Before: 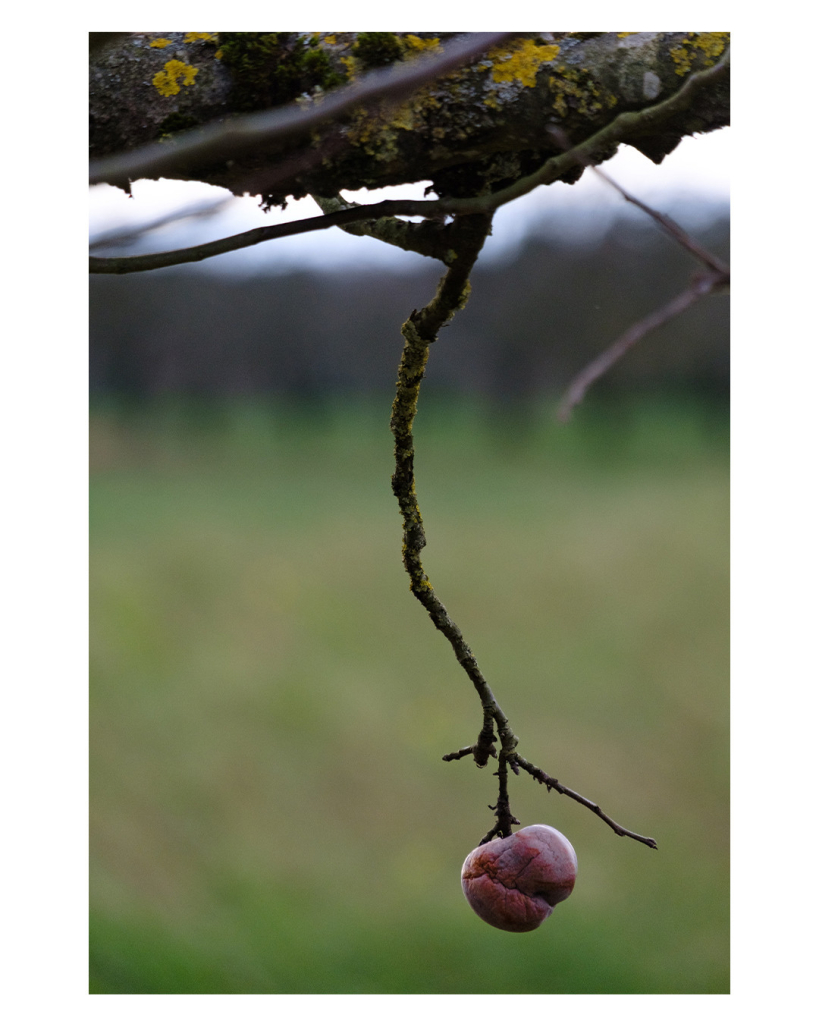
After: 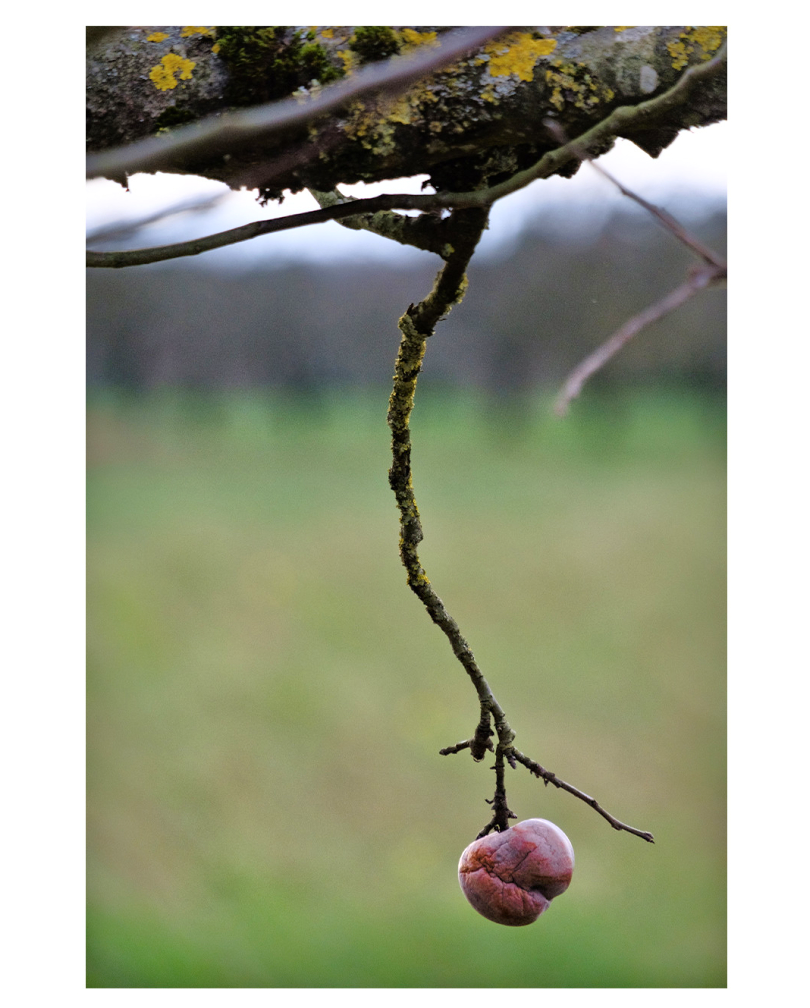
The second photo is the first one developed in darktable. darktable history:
tone equalizer: -7 EV 0.161 EV, -6 EV 0.58 EV, -5 EV 1.16 EV, -4 EV 1.31 EV, -3 EV 1.17 EV, -2 EV 0.6 EV, -1 EV 0.164 EV
crop: left 0.411%, top 0.672%, right 0.149%, bottom 0.84%
contrast brightness saturation: contrast 0.152, brightness 0.044
exposure: compensate exposure bias true, compensate highlight preservation false
